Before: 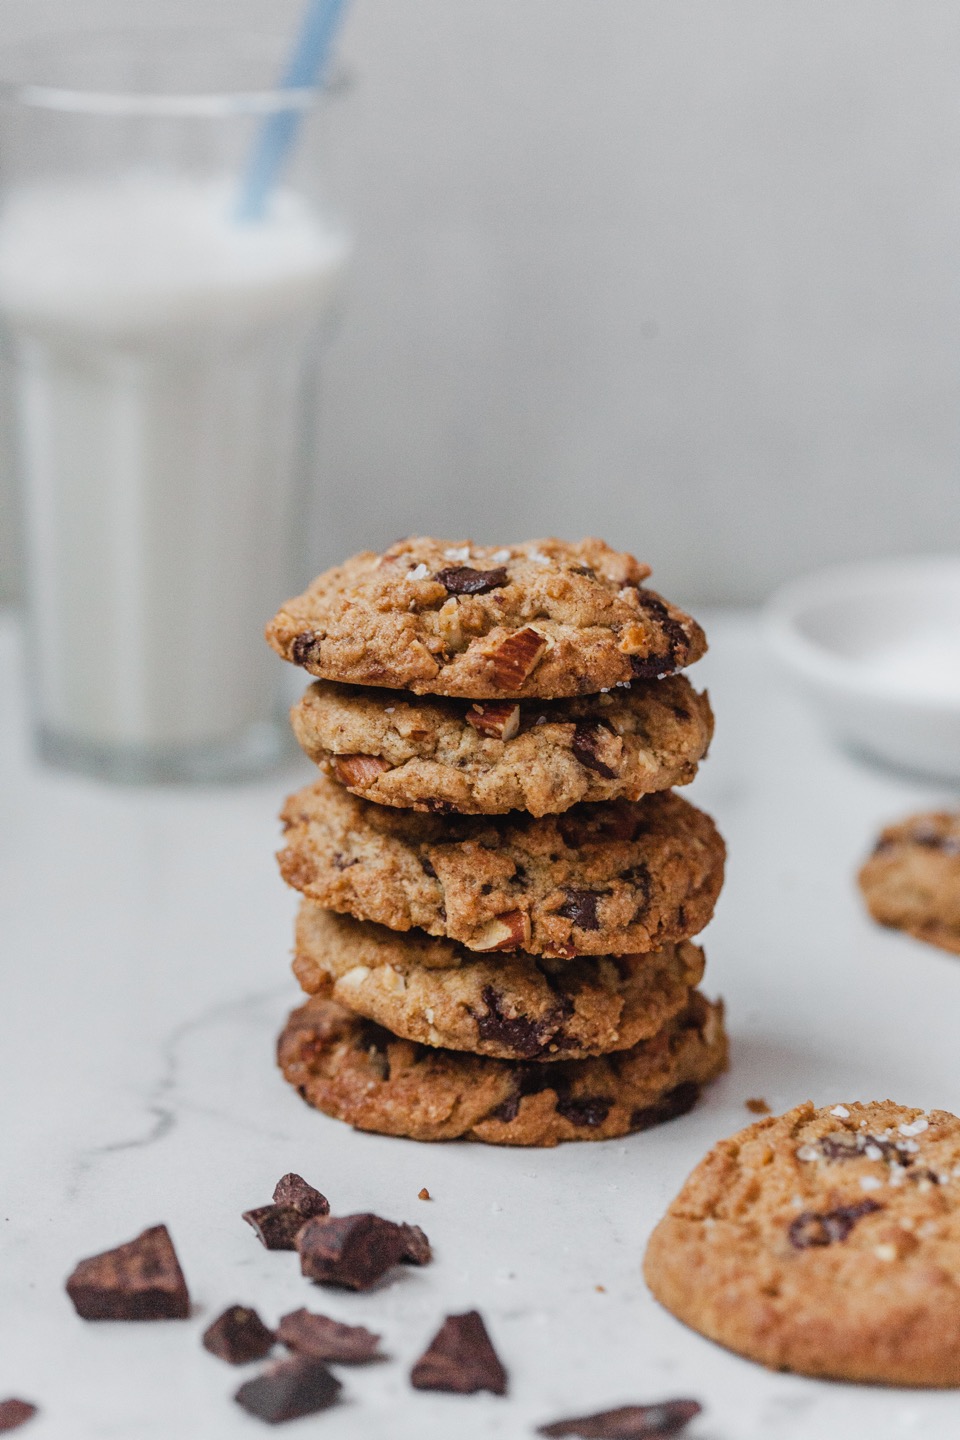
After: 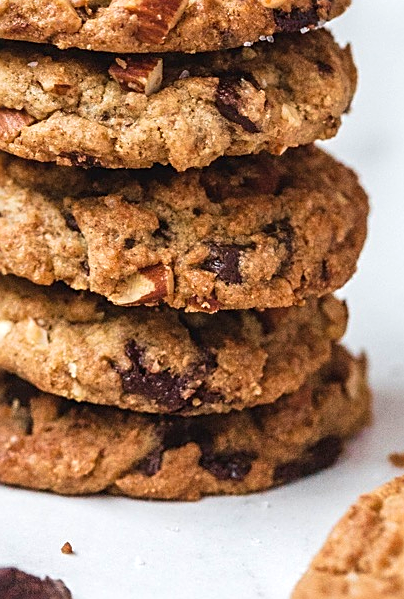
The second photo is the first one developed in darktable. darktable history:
crop: left 37.248%, top 44.921%, right 20.583%, bottom 13.424%
sharpen: on, module defaults
velvia: on, module defaults
exposure: exposure 0.586 EV, compensate highlight preservation false
